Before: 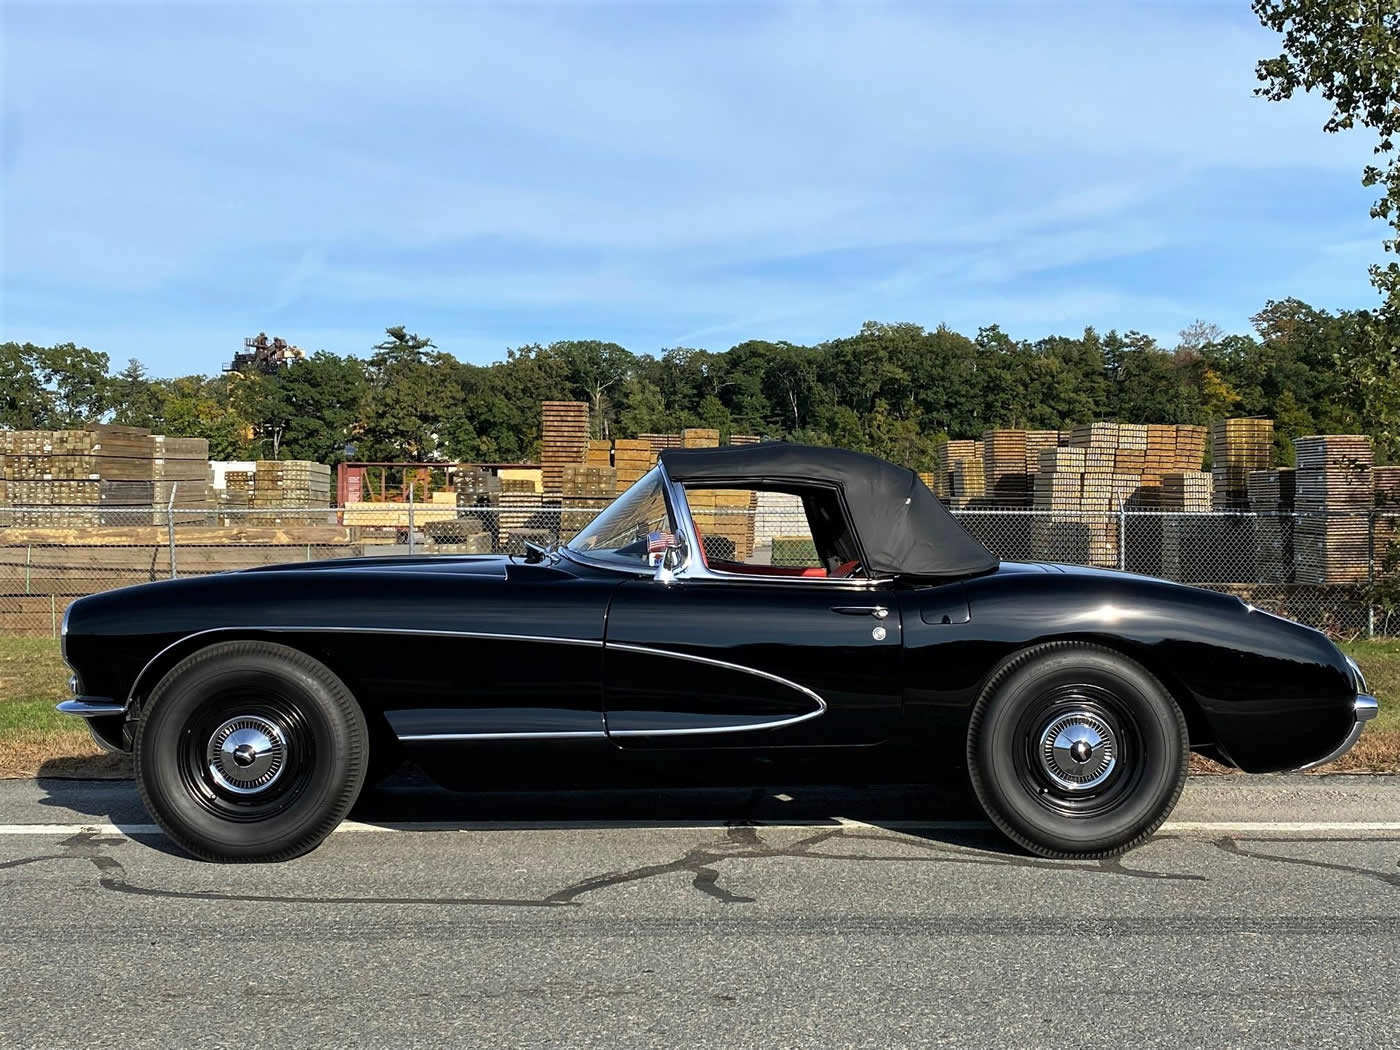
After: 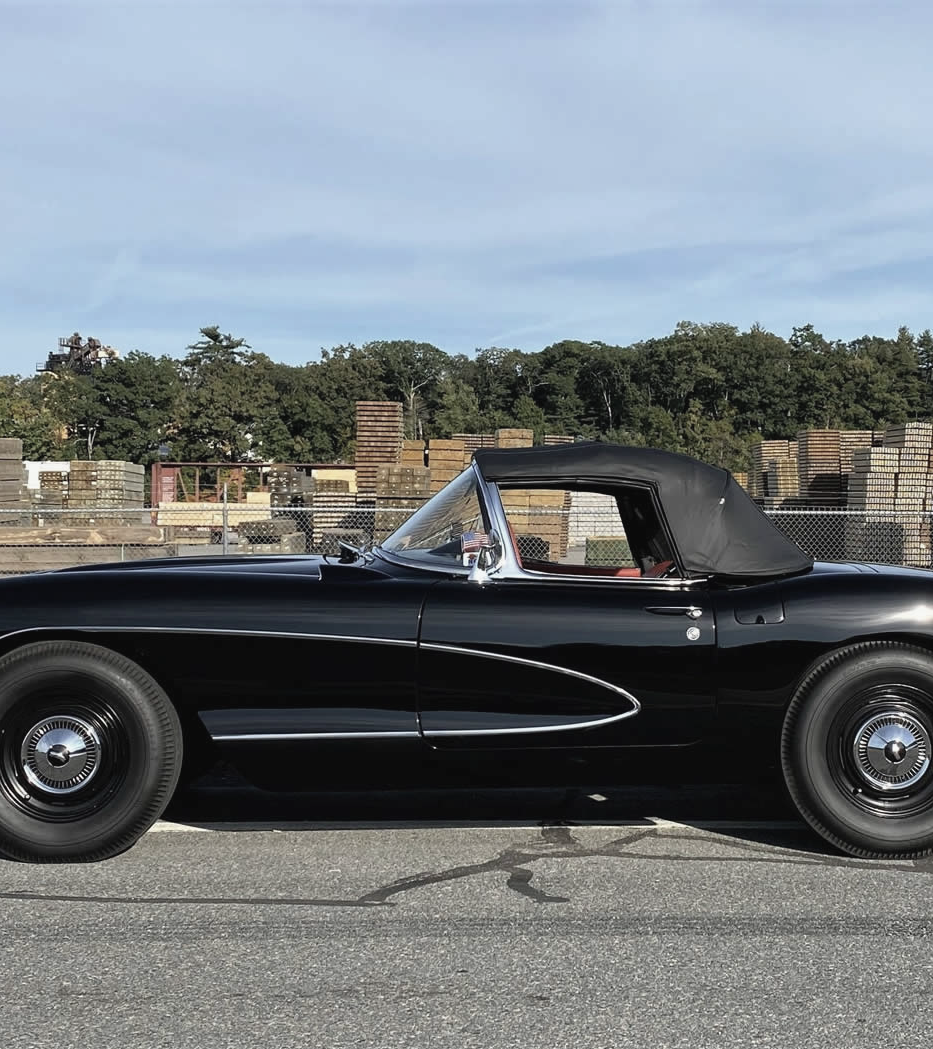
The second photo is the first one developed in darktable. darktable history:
crop and rotate: left 13.342%, right 19.991%
contrast brightness saturation: contrast -0.05, saturation -0.41
